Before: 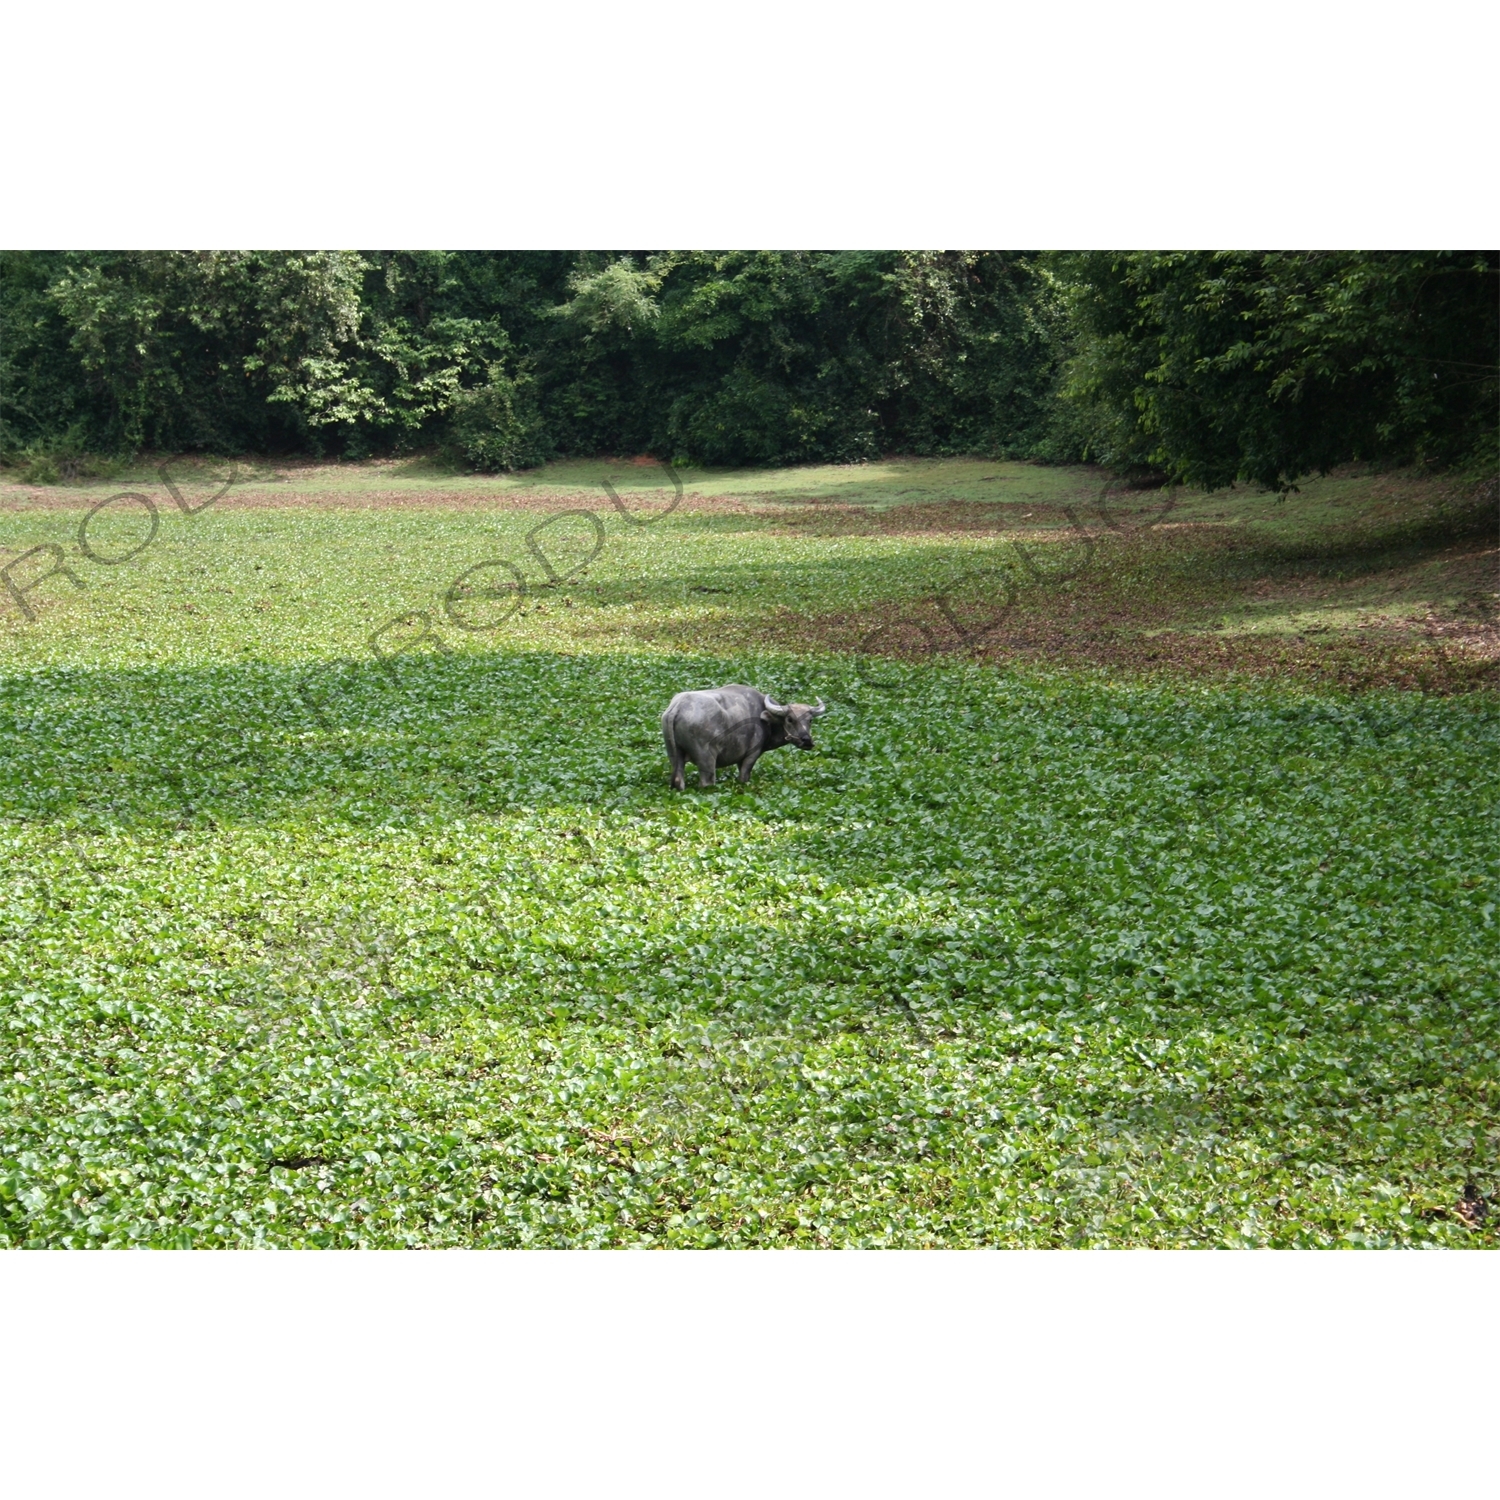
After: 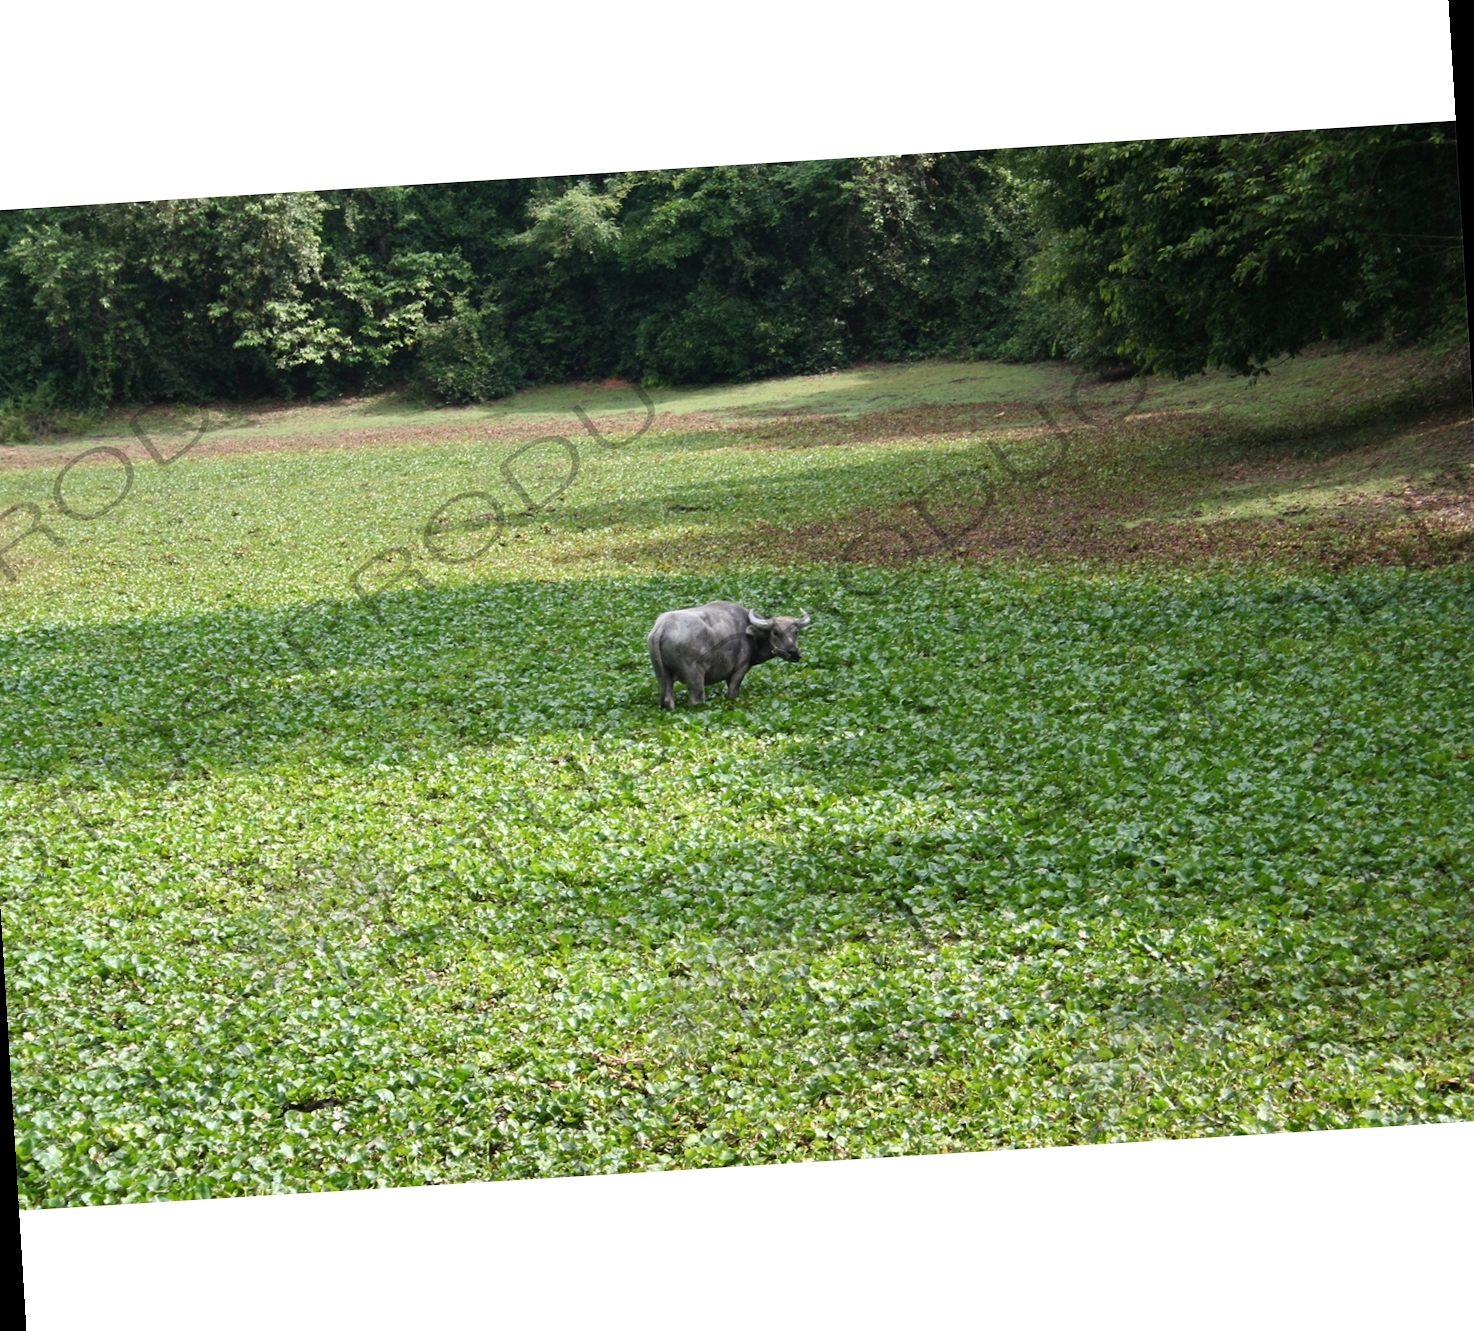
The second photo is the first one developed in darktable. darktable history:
shadows and highlights: shadows 20.55, highlights -20.99, soften with gaussian
rotate and perspective: rotation -3.52°, crop left 0.036, crop right 0.964, crop top 0.081, crop bottom 0.919
